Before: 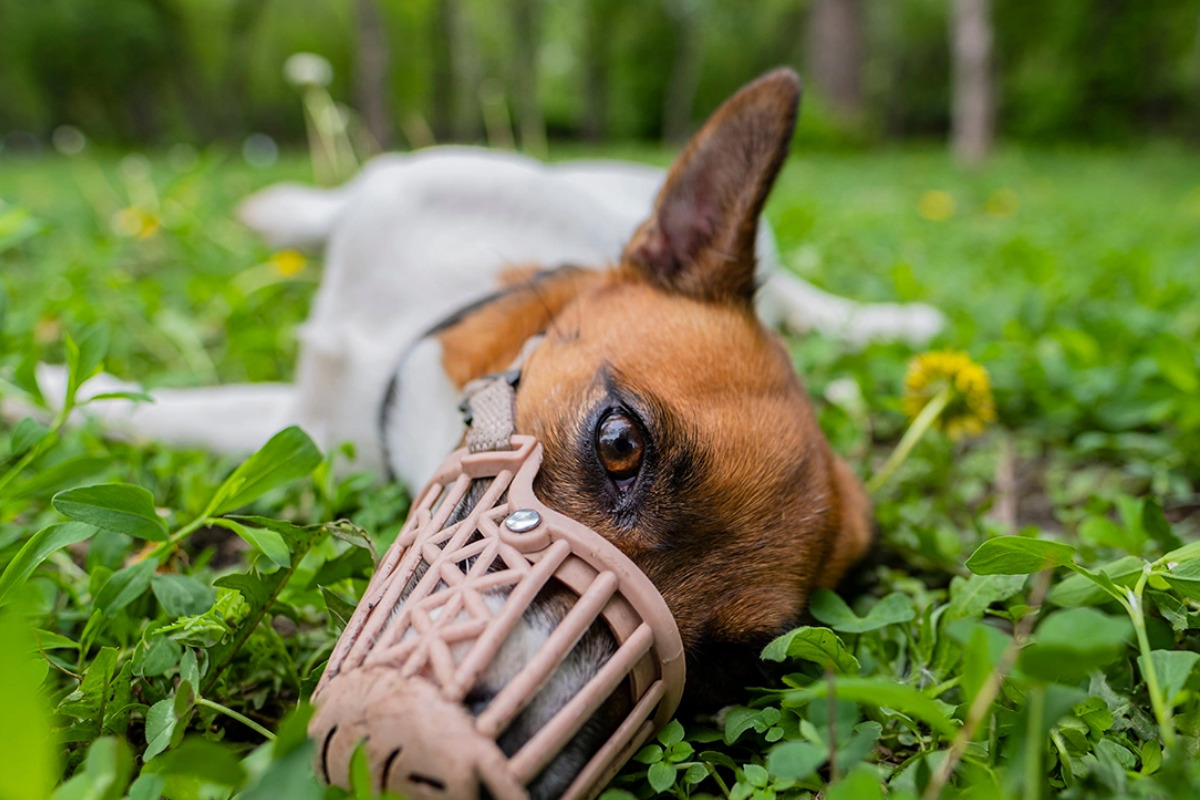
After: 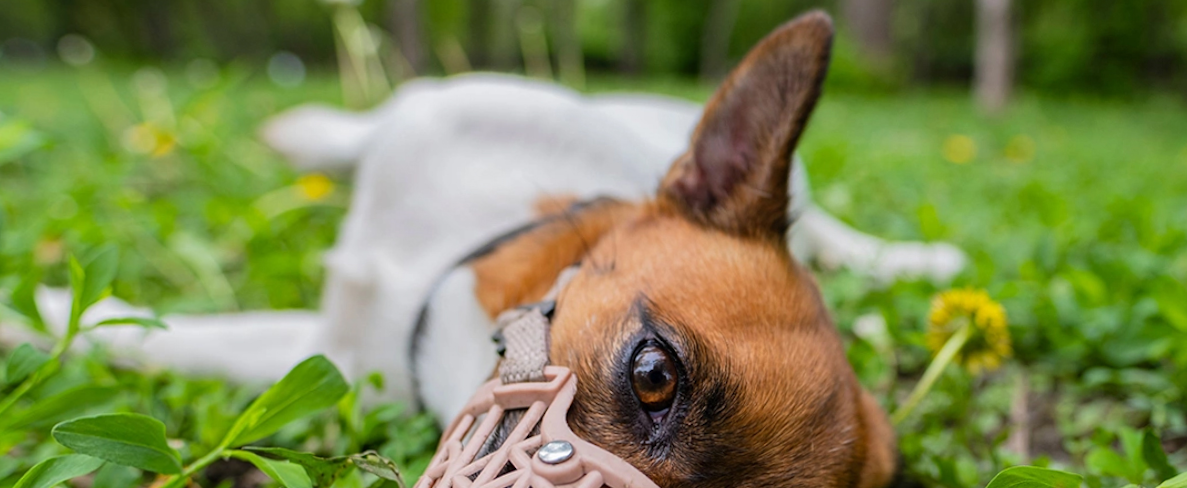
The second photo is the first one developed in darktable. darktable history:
rotate and perspective: rotation 0.679°, lens shift (horizontal) 0.136, crop left 0.009, crop right 0.991, crop top 0.078, crop bottom 0.95
crop and rotate: top 4.848%, bottom 29.503%
